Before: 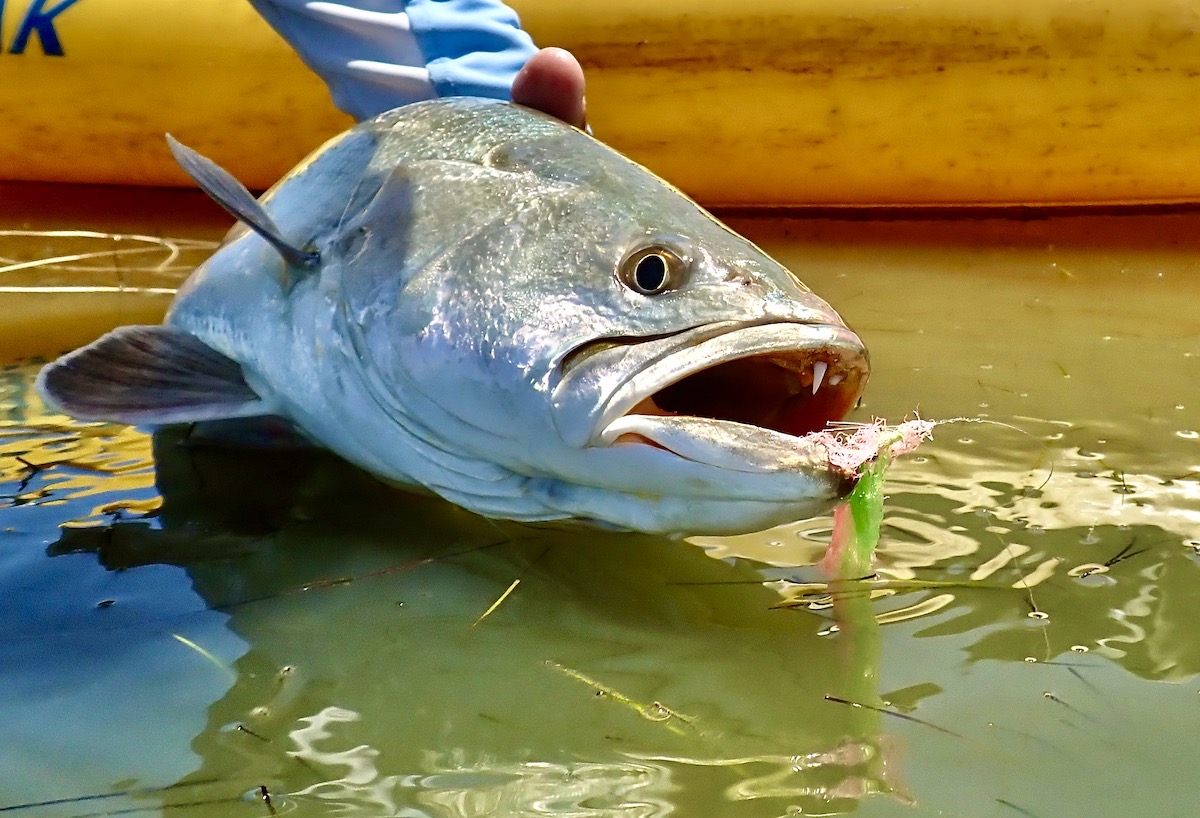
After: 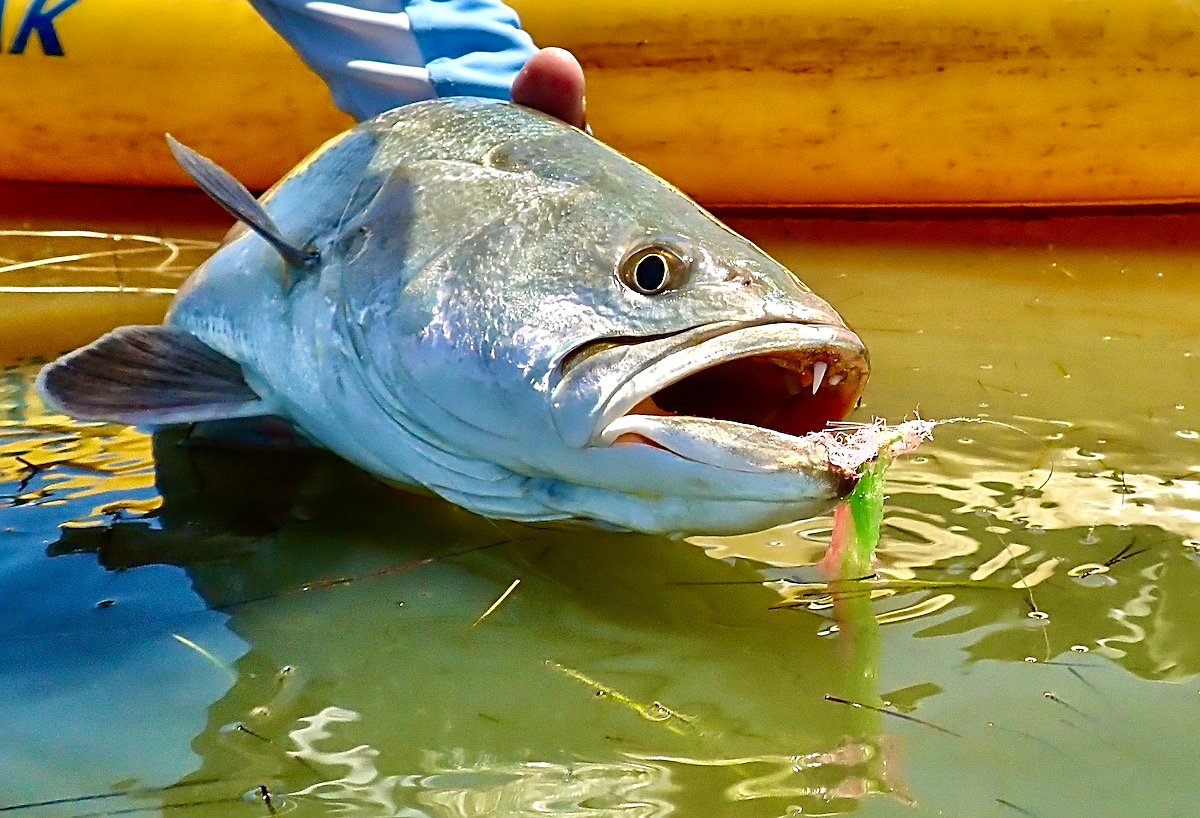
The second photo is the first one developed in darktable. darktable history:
grain: coarseness 0.09 ISO, strength 10%
exposure: exposure 0.127 EV, compensate highlight preservation false
sharpen: on, module defaults
